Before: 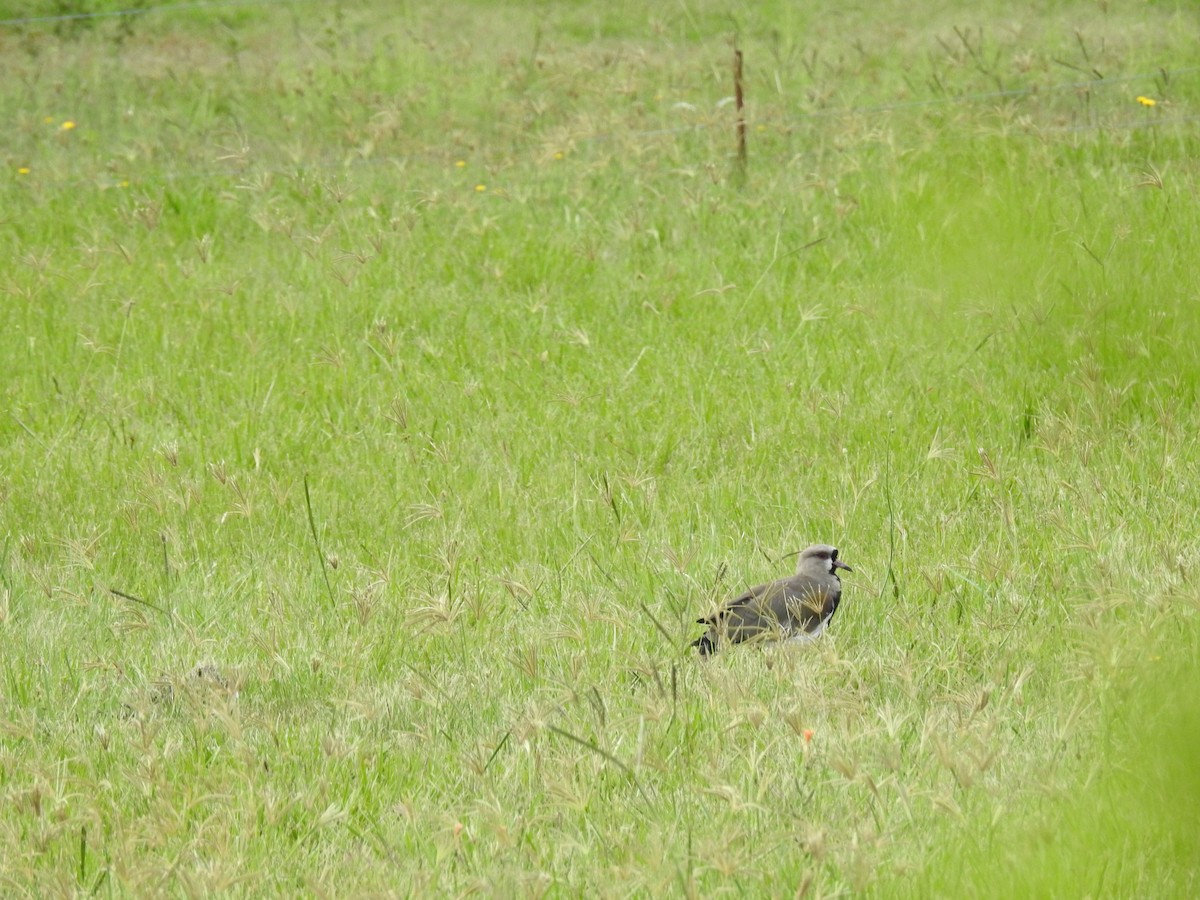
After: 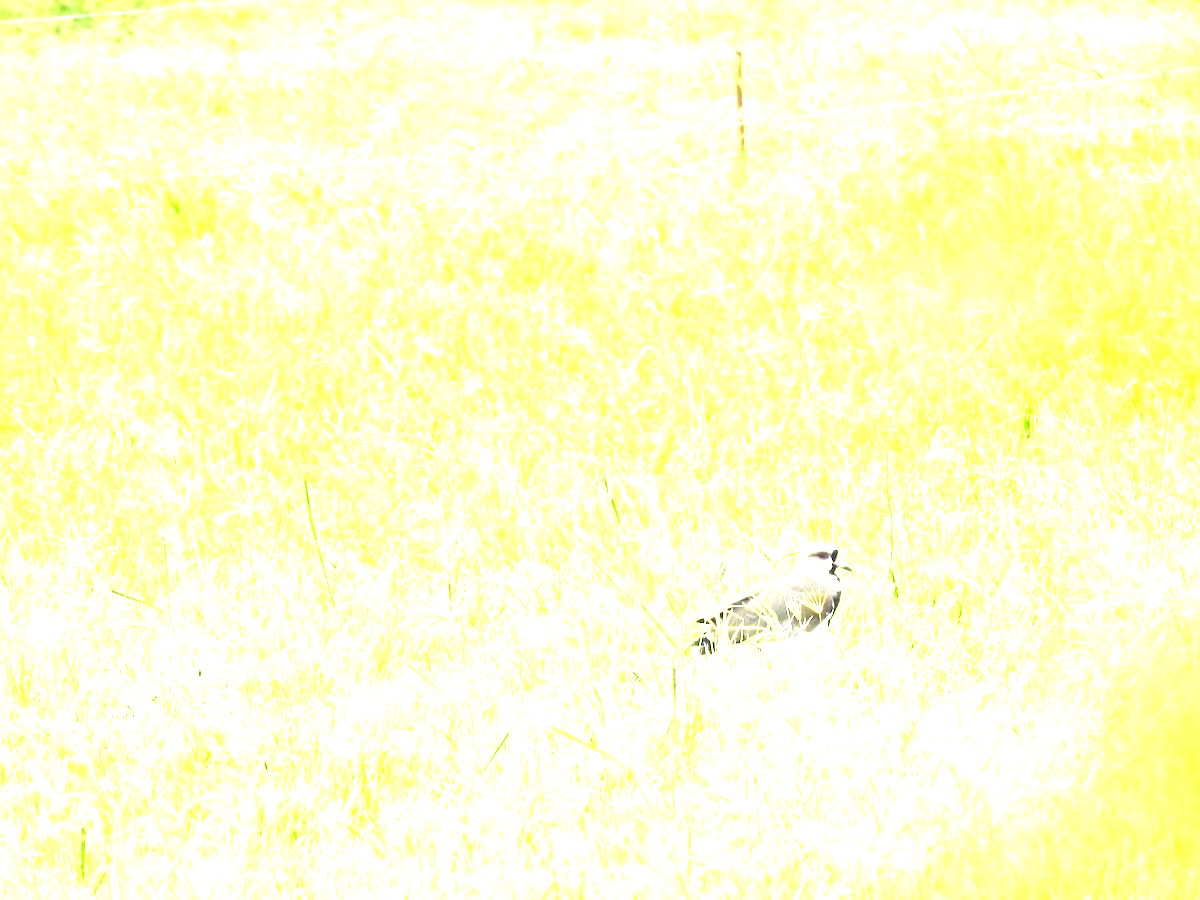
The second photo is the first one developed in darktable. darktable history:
exposure: black level correction 0.001, exposure 2.513 EV, compensate highlight preservation false
